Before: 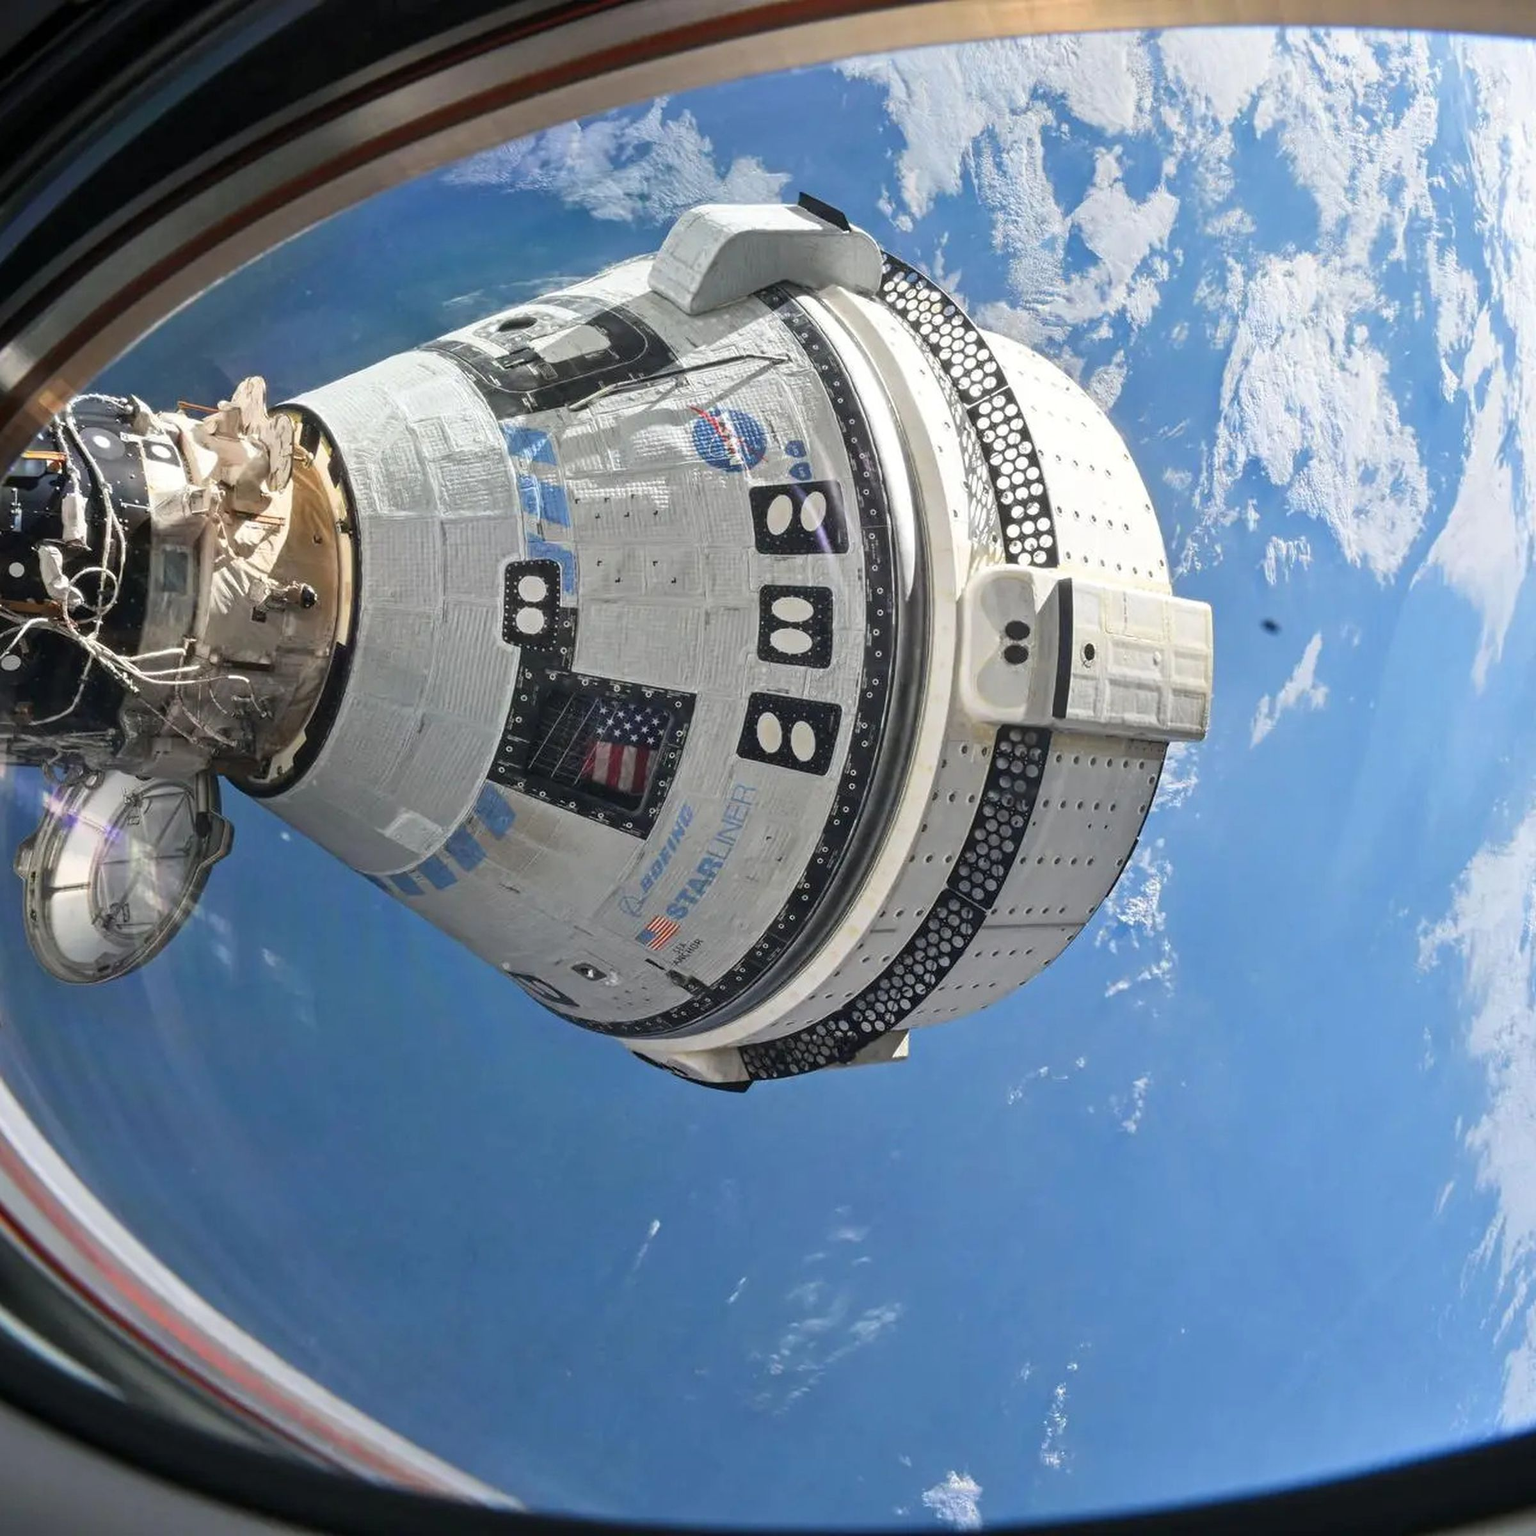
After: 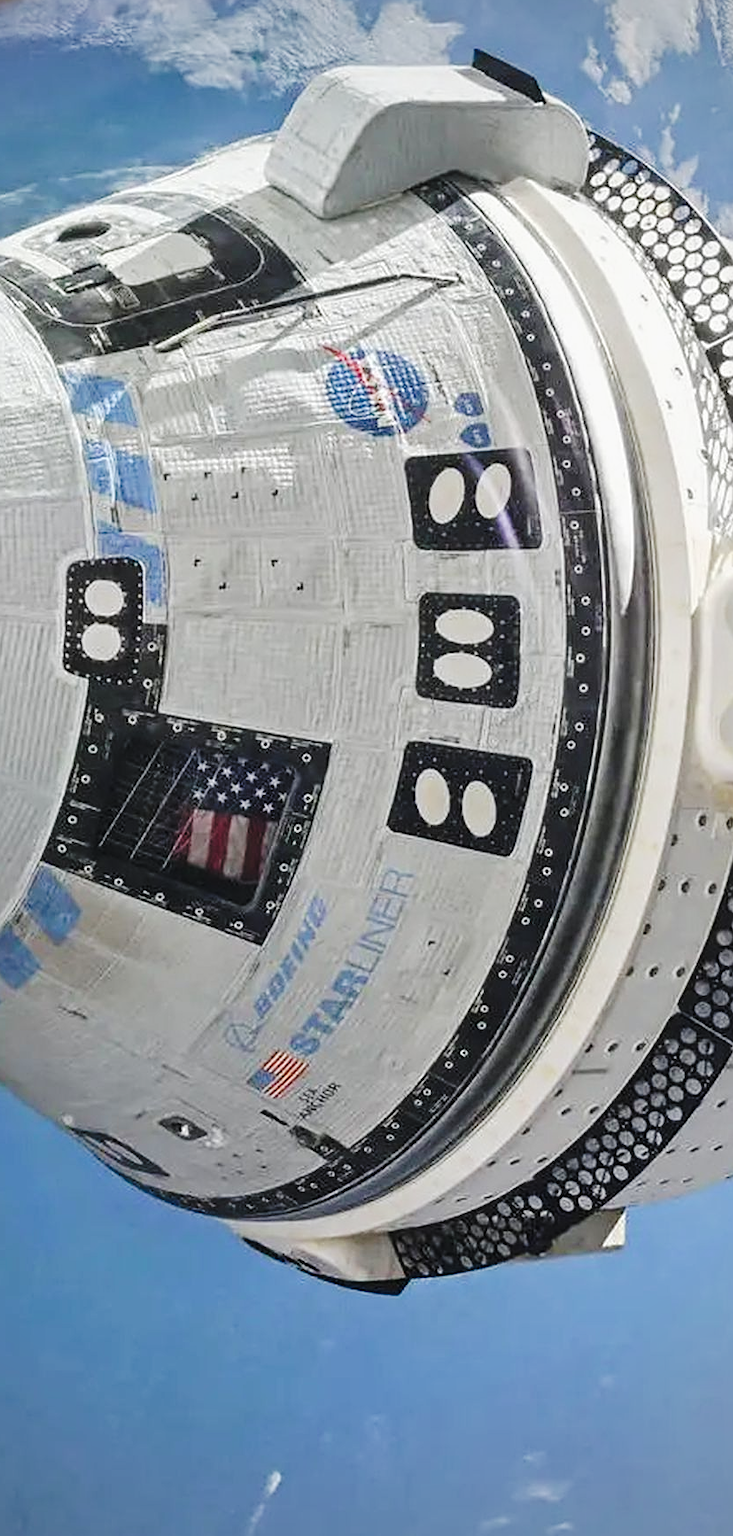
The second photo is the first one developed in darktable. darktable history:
crop and rotate: left 29.767%, top 10.226%, right 35.695%, bottom 17.503%
exposure: compensate exposure bias true, compensate highlight preservation false
shadows and highlights: shadows 25.6, highlights -25.23
sharpen: on, module defaults
tone curve: curves: ch0 [(0, 0.019) (0.204, 0.162) (0.491, 0.519) (0.748, 0.765) (1, 0.919)]; ch1 [(0, 0) (0.179, 0.173) (0.322, 0.32) (0.442, 0.447) (0.496, 0.504) (0.566, 0.585) (0.761, 0.803) (1, 1)]; ch2 [(0, 0) (0.434, 0.447) (0.483, 0.487) (0.555, 0.563) (0.697, 0.68) (1, 1)], preserve colors none
tone equalizer: -8 EV -0.433 EV, -7 EV -0.385 EV, -6 EV -0.372 EV, -5 EV -0.261 EV, -3 EV 0.253 EV, -2 EV 0.359 EV, -1 EV 0.4 EV, +0 EV 0.405 EV
vignetting: fall-off radius 61.05%, center (-0.15, 0.014)
